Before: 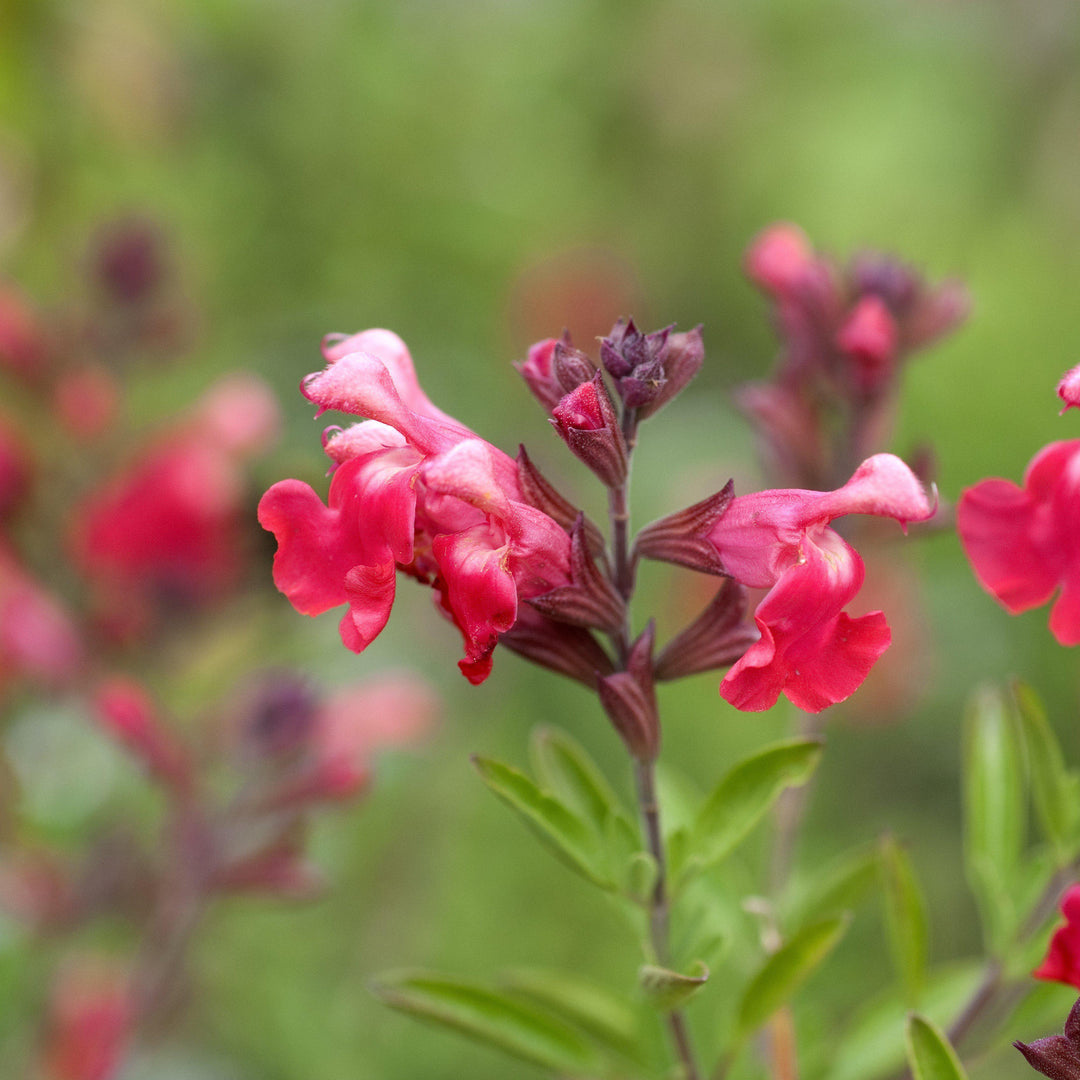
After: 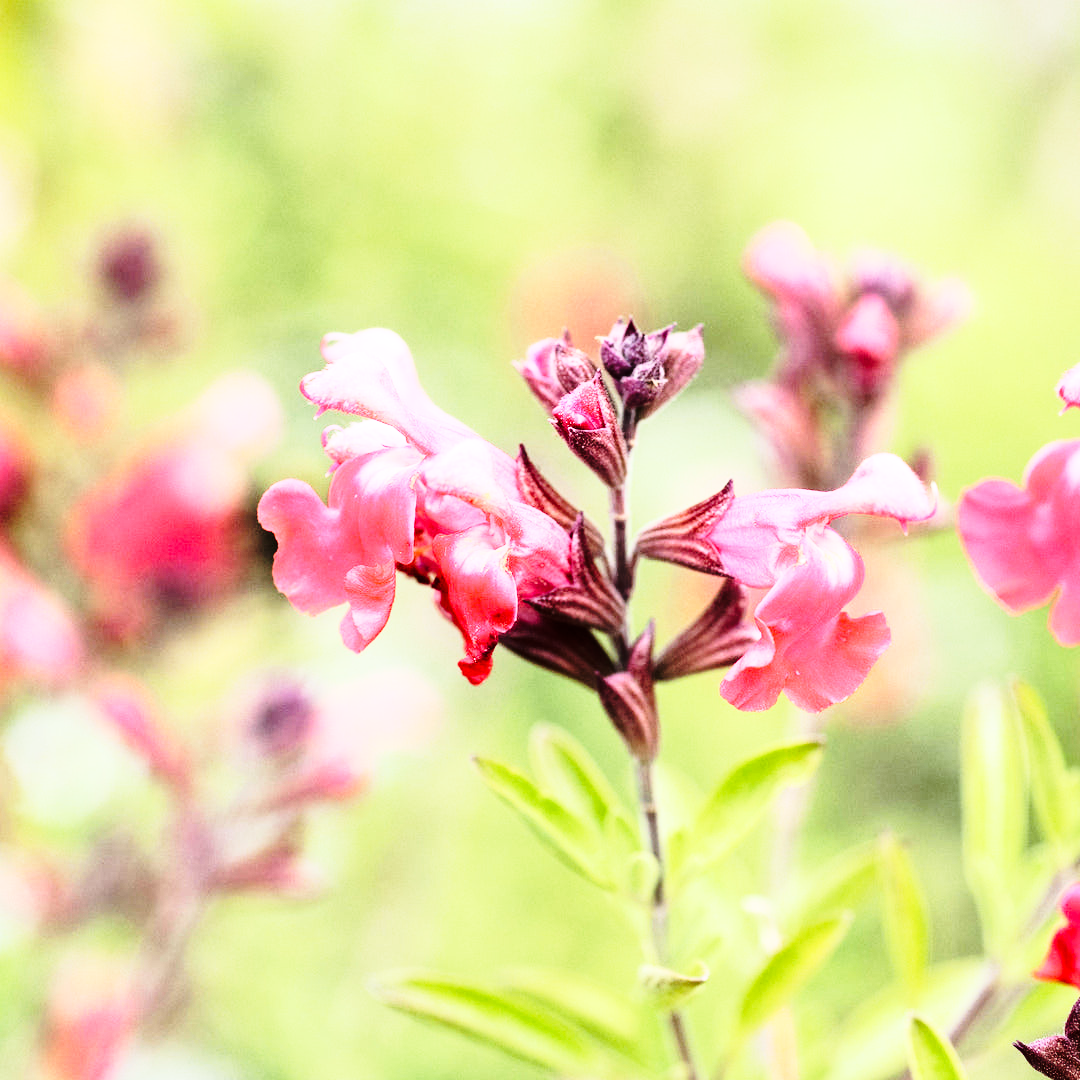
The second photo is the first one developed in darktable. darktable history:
base curve: curves: ch0 [(0, 0) (0.028, 0.03) (0.121, 0.232) (0.46, 0.748) (0.859, 0.968) (1, 1)], preserve colors none
rgb curve: curves: ch0 [(0, 0) (0.21, 0.15) (0.24, 0.21) (0.5, 0.75) (0.75, 0.96) (0.89, 0.99) (1, 1)]; ch1 [(0, 0.02) (0.21, 0.13) (0.25, 0.2) (0.5, 0.67) (0.75, 0.9) (0.89, 0.97) (1, 1)]; ch2 [(0, 0.02) (0.21, 0.13) (0.25, 0.2) (0.5, 0.67) (0.75, 0.9) (0.89, 0.97) (1, 1)], compensate middle gray true
